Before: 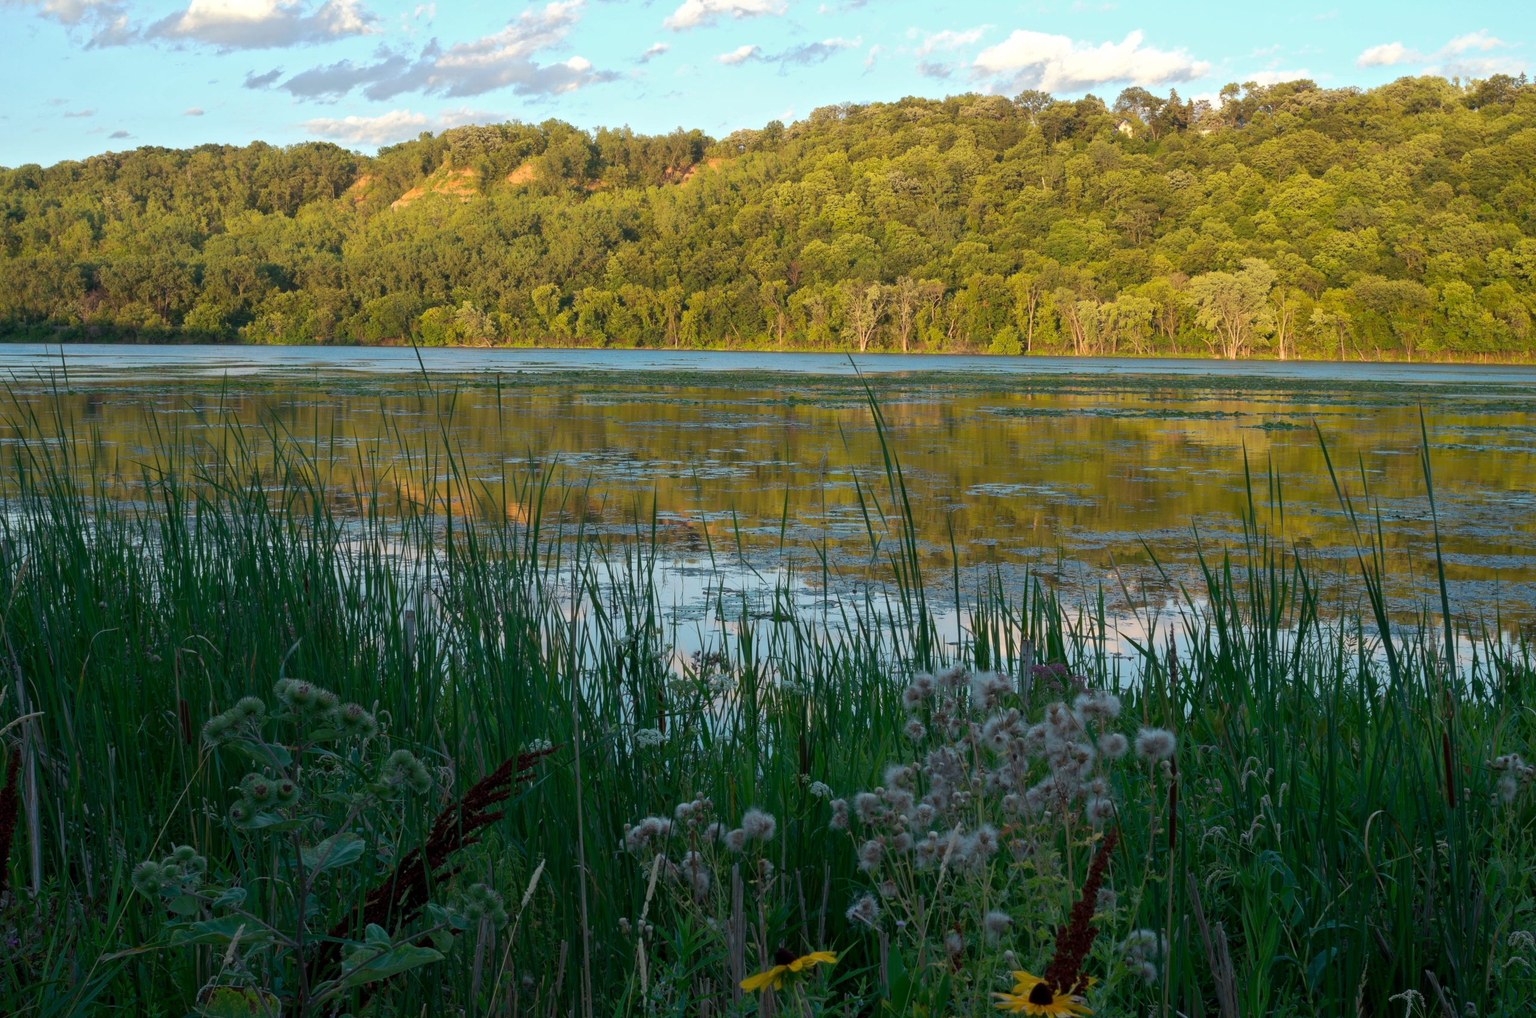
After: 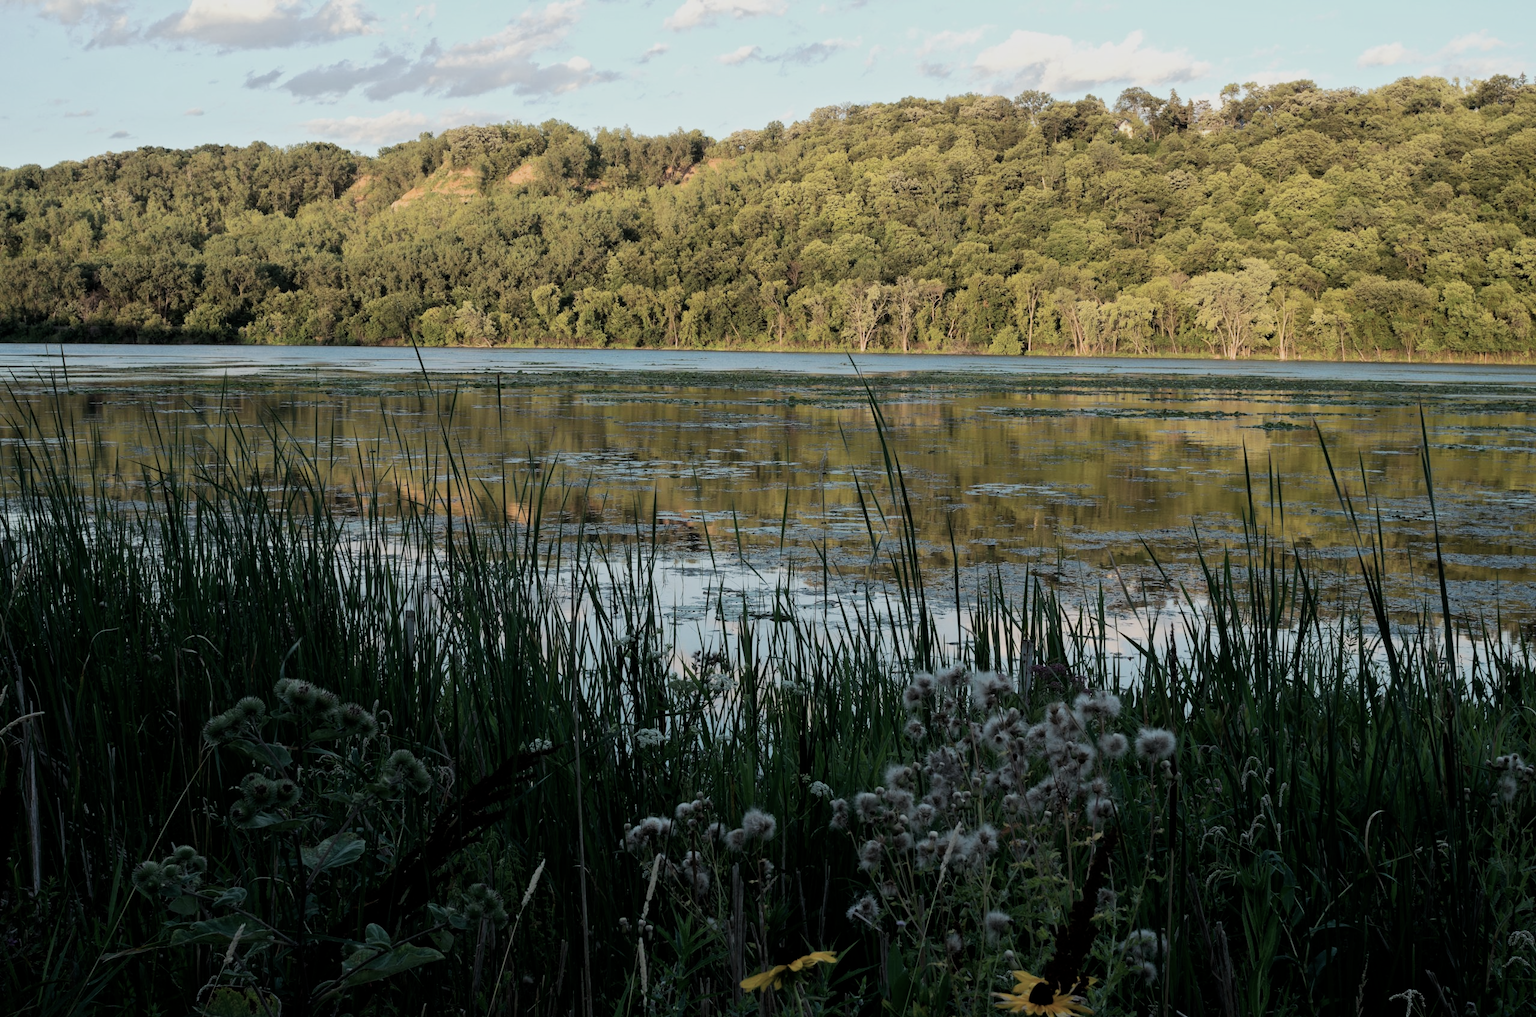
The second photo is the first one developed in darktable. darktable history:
filmic rgb: black relative exposure -5.13 EV, white relative exposure 3.99 EV, threshold 2.95 EV, hardness 2.89, contrast 1.195, highlights saturation mix -30.27%, enable highlight reconstruction true
contrast brightness saturation: contrast 0.097, saturation -0.353
